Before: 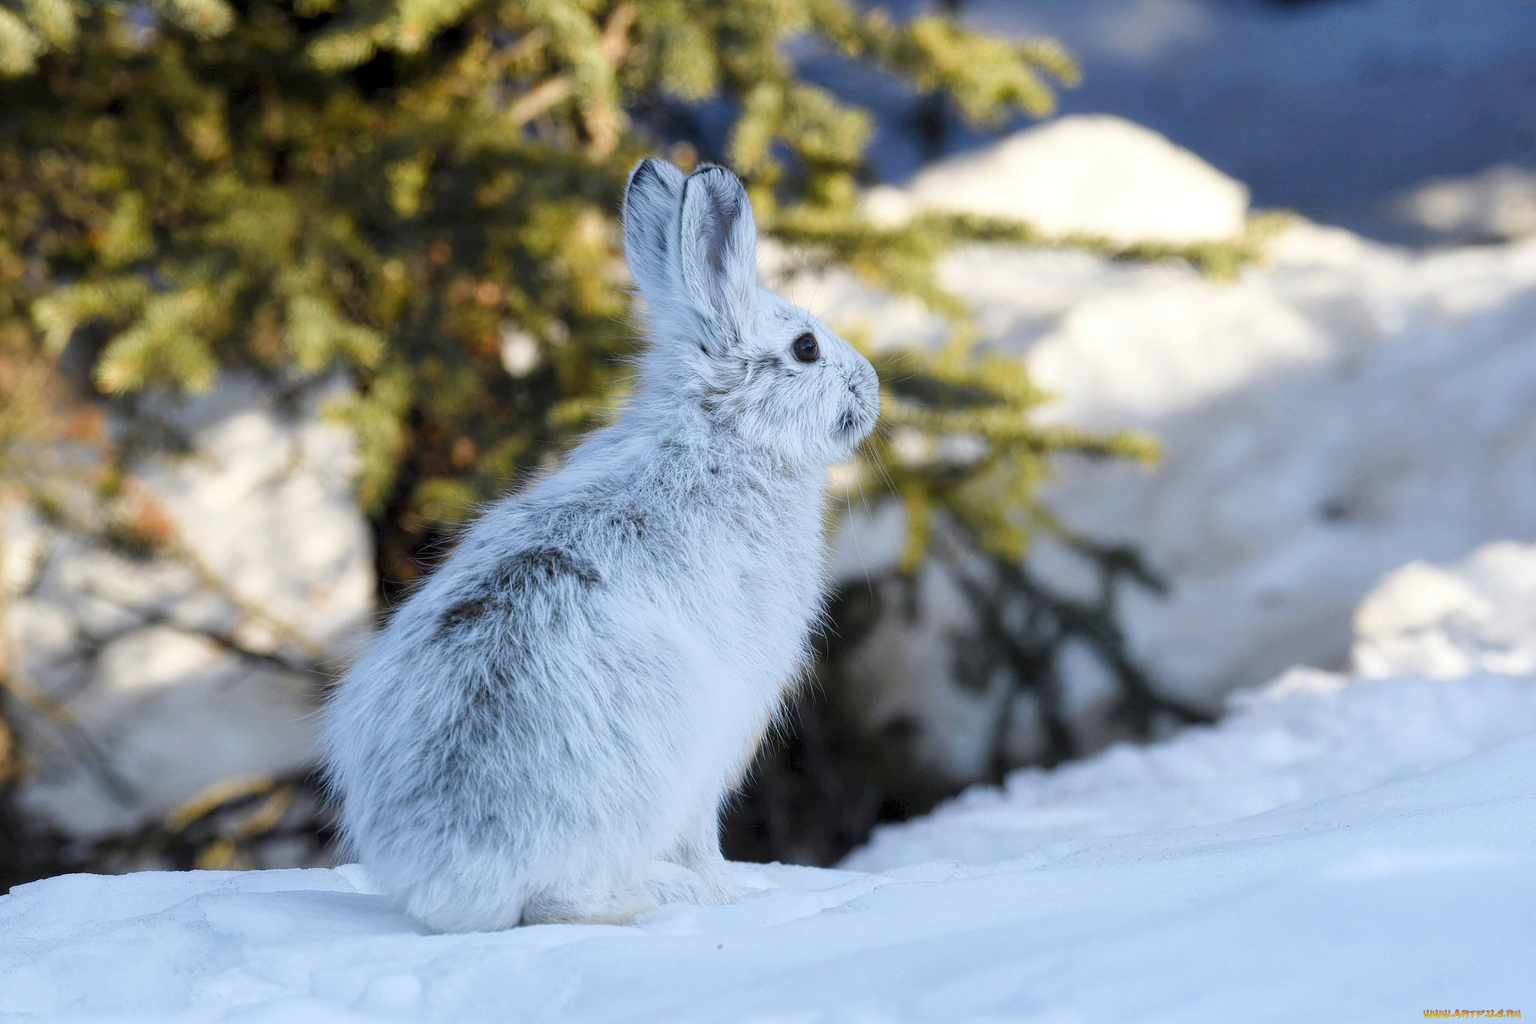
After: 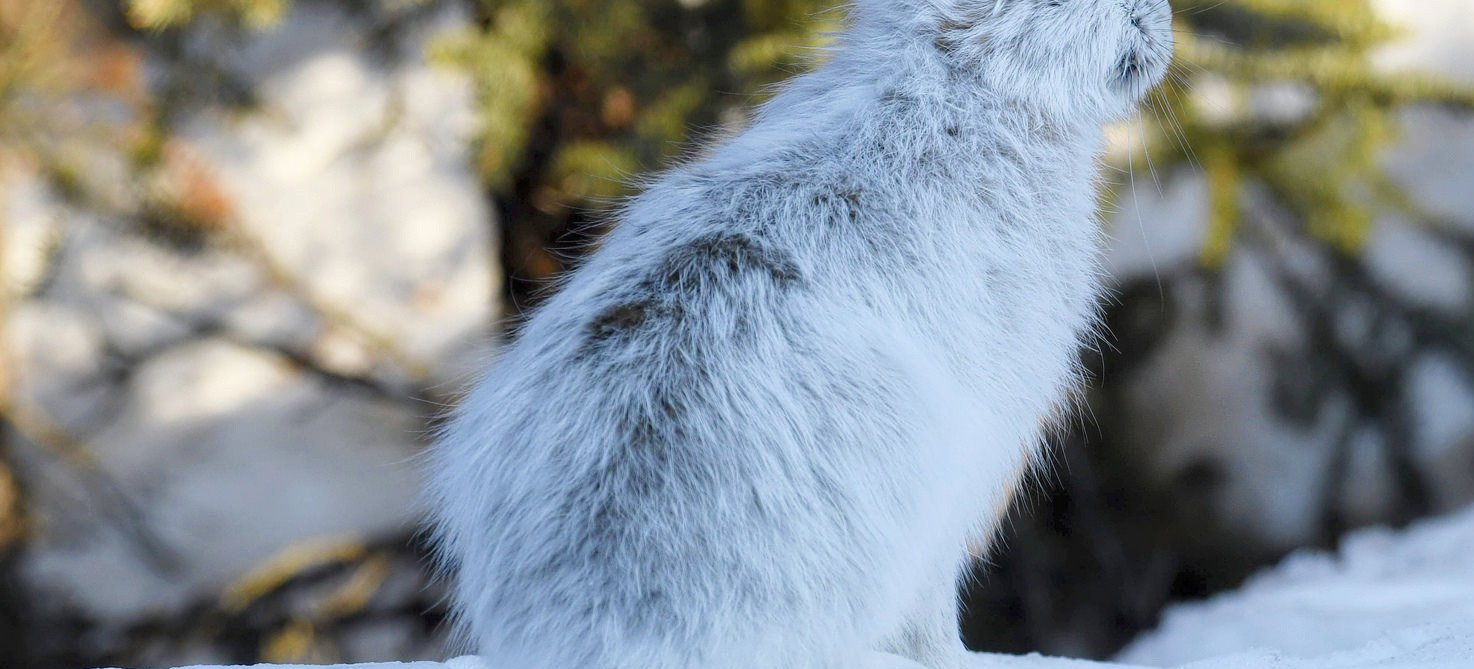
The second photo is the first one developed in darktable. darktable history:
crop: top 36.394%, right 27.998%, bottom 14.571%
